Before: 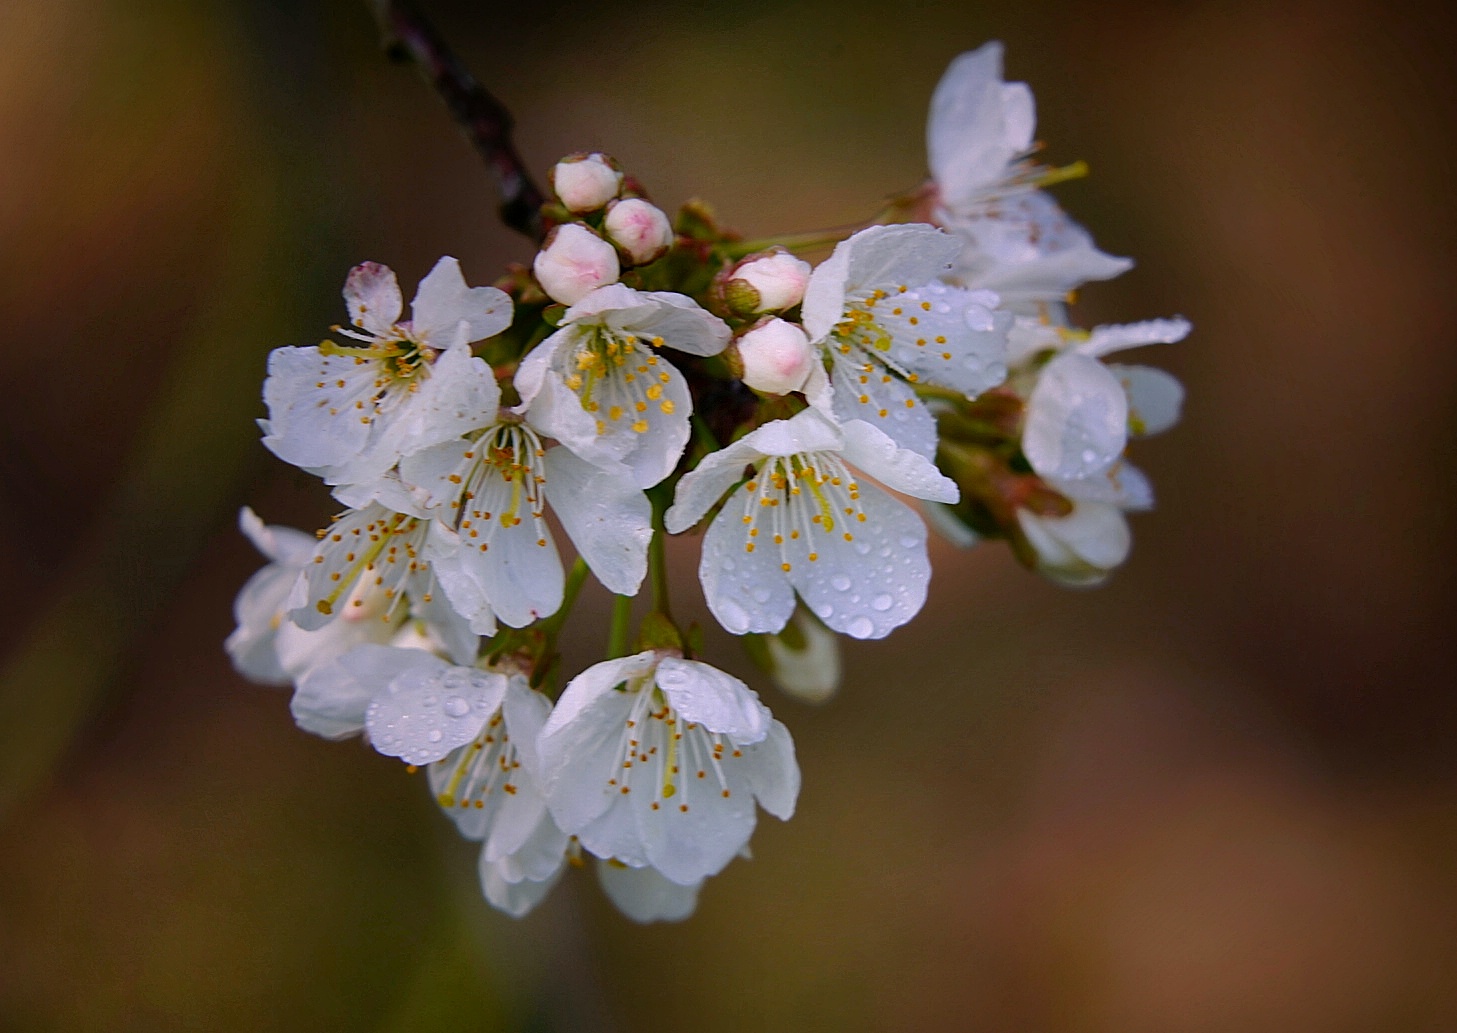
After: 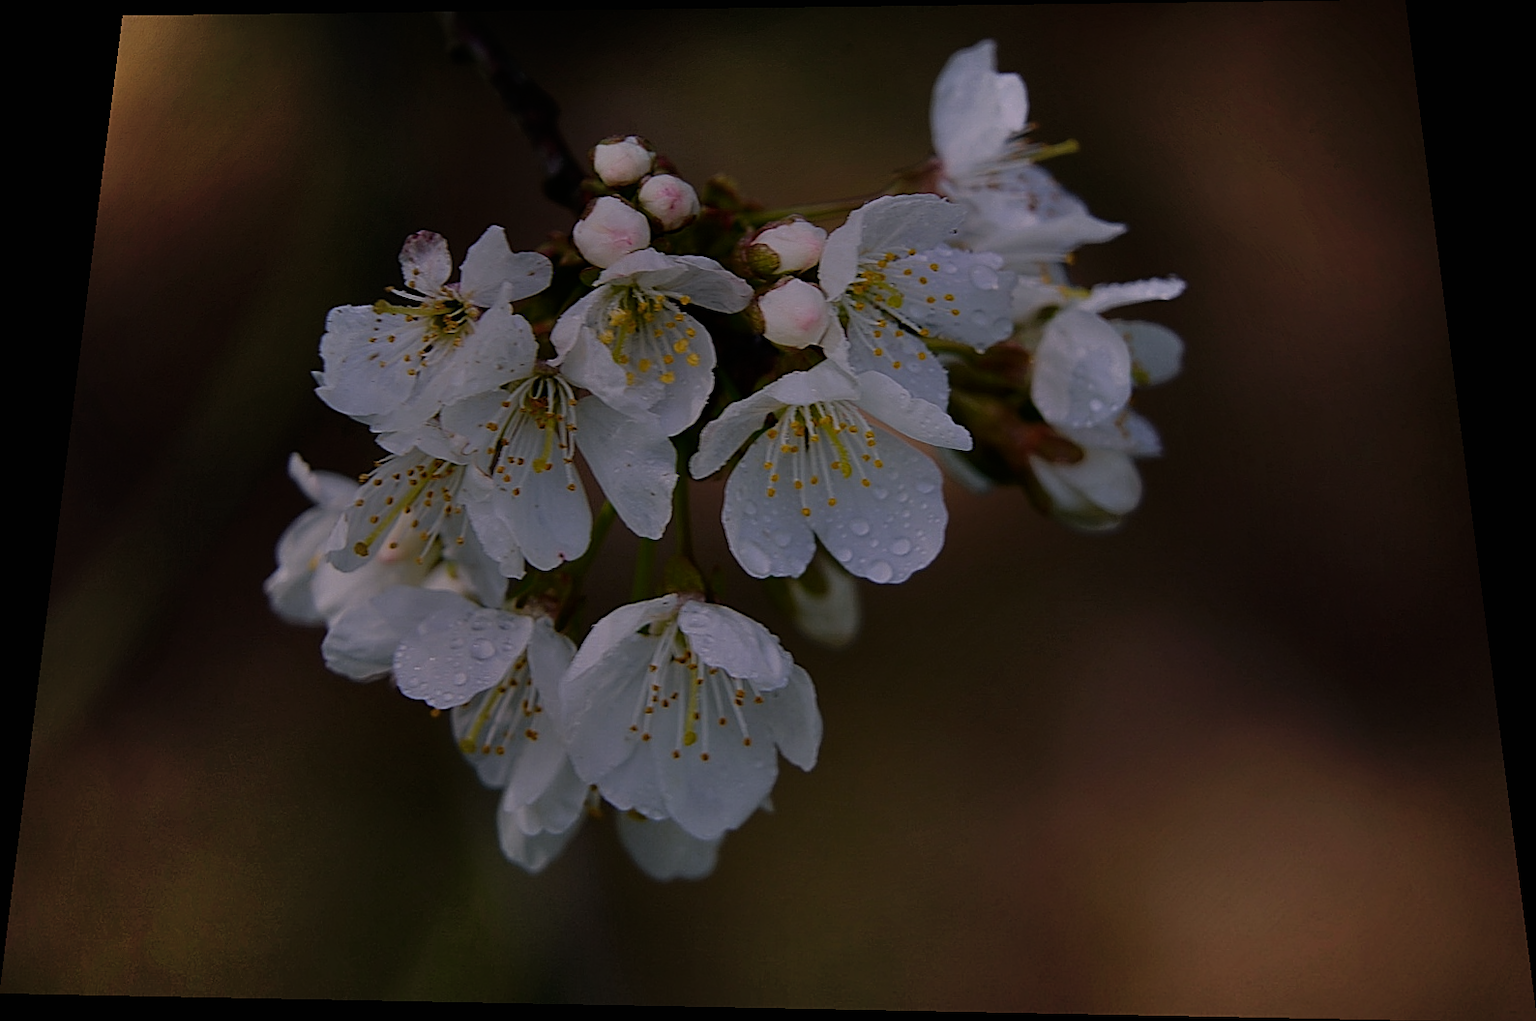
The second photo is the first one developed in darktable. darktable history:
filmic rgb: black relative exposure -14.19 EV, white relative exposure 3.39 EV, hardness 7.89, preserve chrominance max RGB
color zones: curves: ch0 [(0.25, 0.5) (0.347, 0.092) (0.75, 0.5)]; ch1 [(0.25, 0.5) (0.33, 0.51) (0.75, 0.5)]
sharpen: on, module defaults
shadows and highlights: radius 334.93, shadows 63.48, highlights 6.06, compress 87.7%, highlights color adjustment 39.73%, soften with gaussian
tone equalizer: -8 EV -2 EV, -7 EV -2 EV, -6 EV -2 EV, -5 EV -2 EV, -4 EV -2 EV, -3 EV -2 EV, -2 EV -2 EV, -1 EV -1.63 EV, +0 EV -2 EV
rotate and perspective: rotation 0.128°, lens shift (vertical) -0.181, lens shift (horizontal) -0.044, shear 0.001, automatic cropping off
